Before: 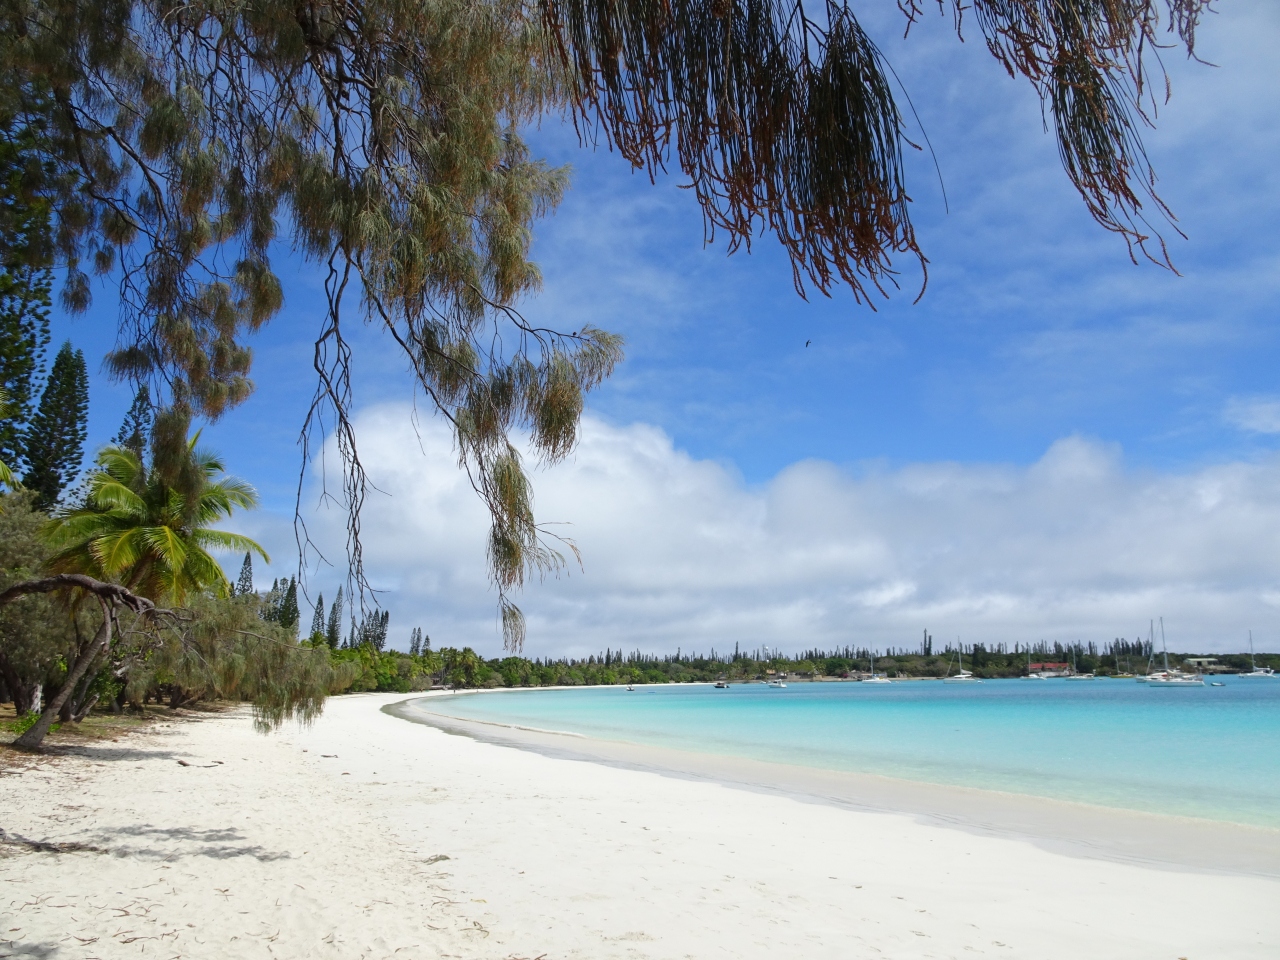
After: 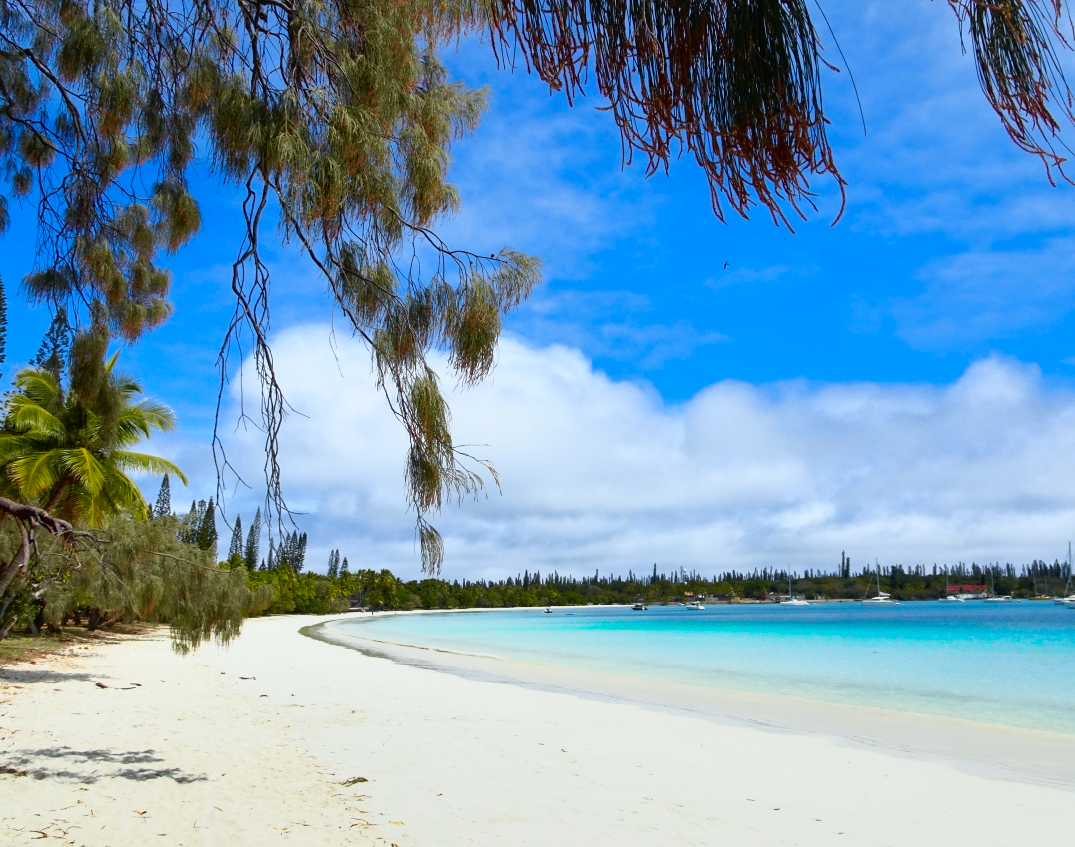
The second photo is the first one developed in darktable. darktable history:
crop: left 6.446%, top 8.188%, right 9.538%, bottom 3.548%
color balance rgb: linear chroma grading › global chroma 15%, perceptual saturation grading › global saturation 30%
white balance: emerald 1
tone curve: curves: ch0 [(0, 0) (0.105, 0.068) (0.181, 0.185) (0.28, 0.291) (0.384, 0.404) (0.485, 0.531) (0.638, 0.681) (0.795, 0.879) (1, 0.977)]; ch1 [(0, 0) (0.161, 0.092) (0.35, 0.33) (0.379, 0.401) (0.456, 0.469) (0.504, 0.5) (0.512, 0.514) (0.58, 0.597) (0.635, 0.646) (1, 1)]; ch2 [(0, 0) (0.371, 0.362) (0.437, 0.437) (0.5, 0.5) (0.53, 0.523) (0.56, 0.58) (0.622, 0.606) (1, 1)], color space Lab, independent channels, preserve colors none
shadows and highlights: shadows 22.7, highlights -48.71, soften with gaussian
